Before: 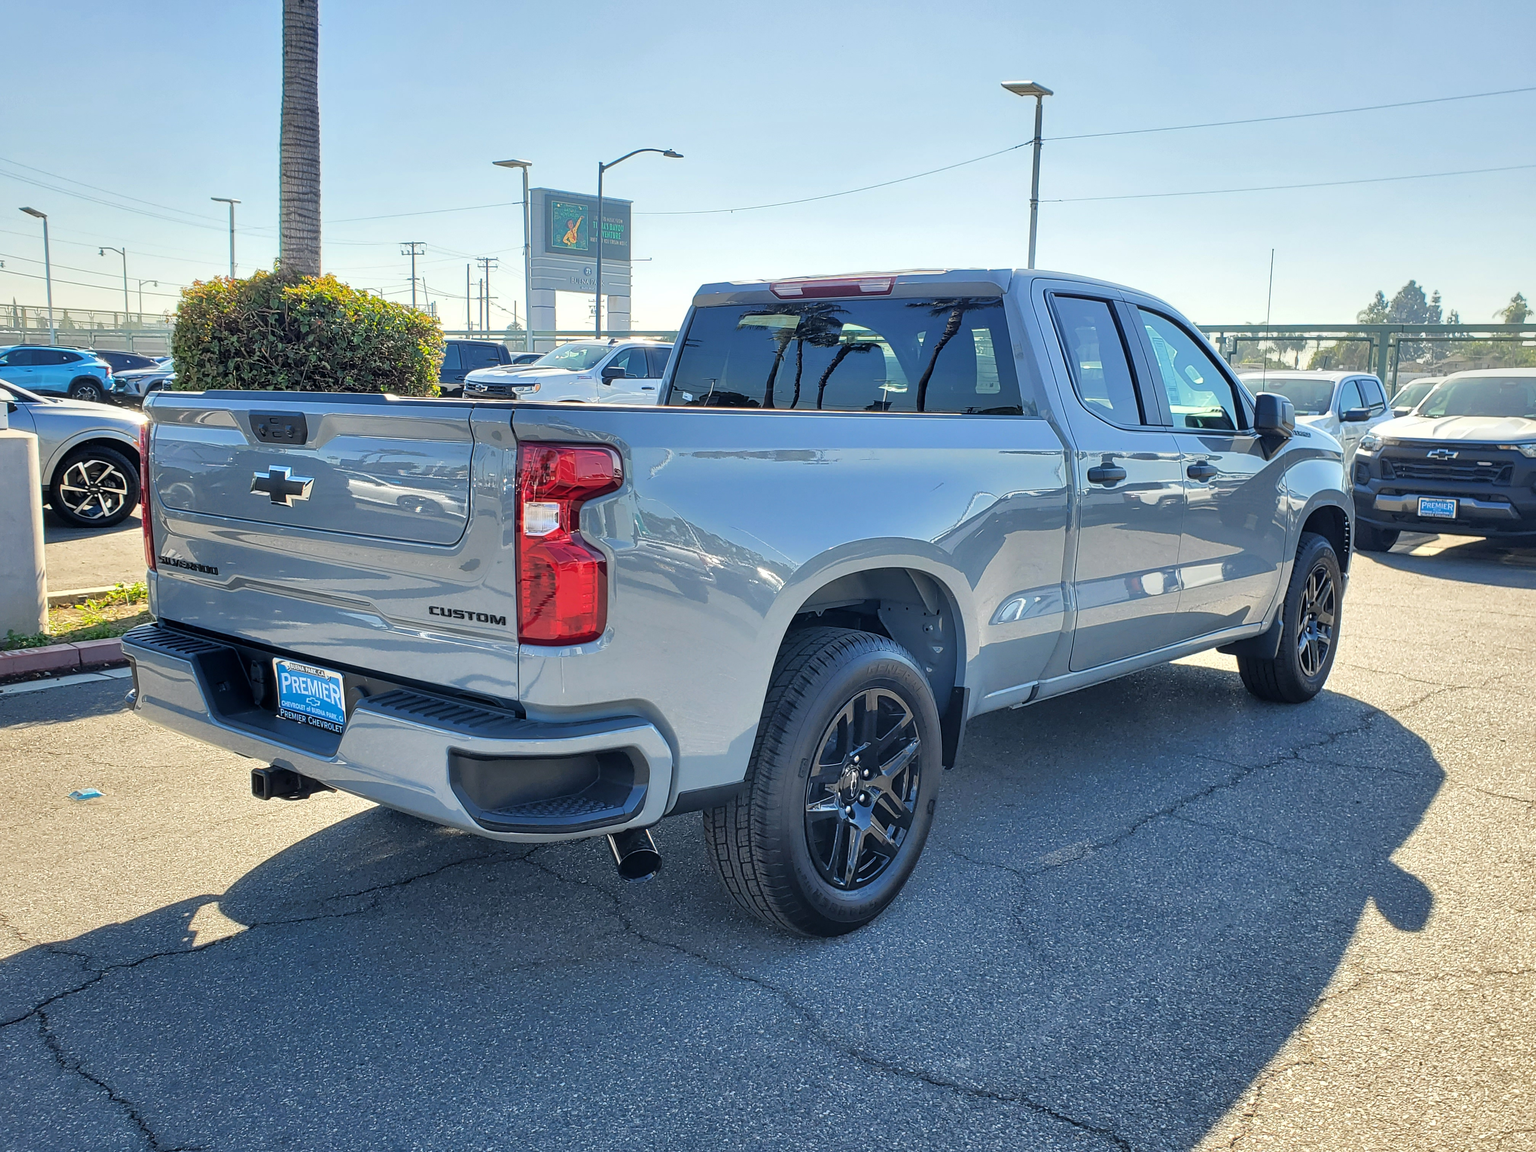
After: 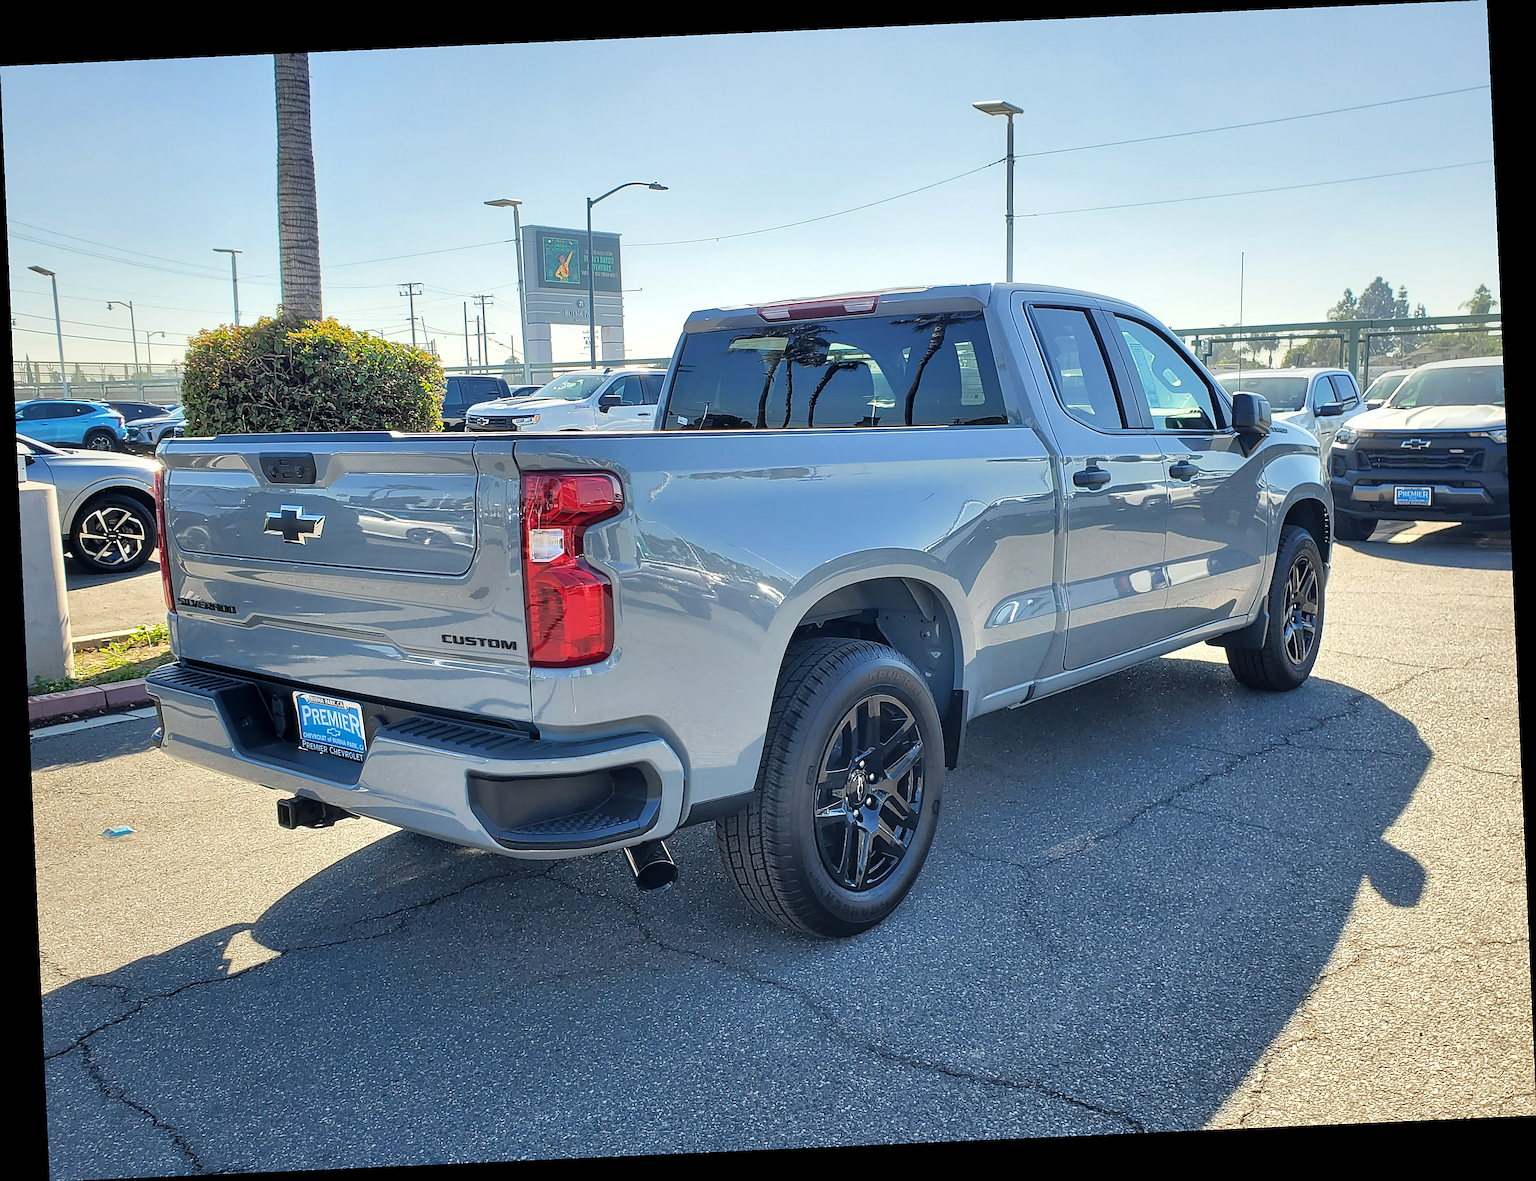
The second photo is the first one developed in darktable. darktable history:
sharpen: on, module defaults
rotate and perspective: rotation -2.56°, automatic cropping off
